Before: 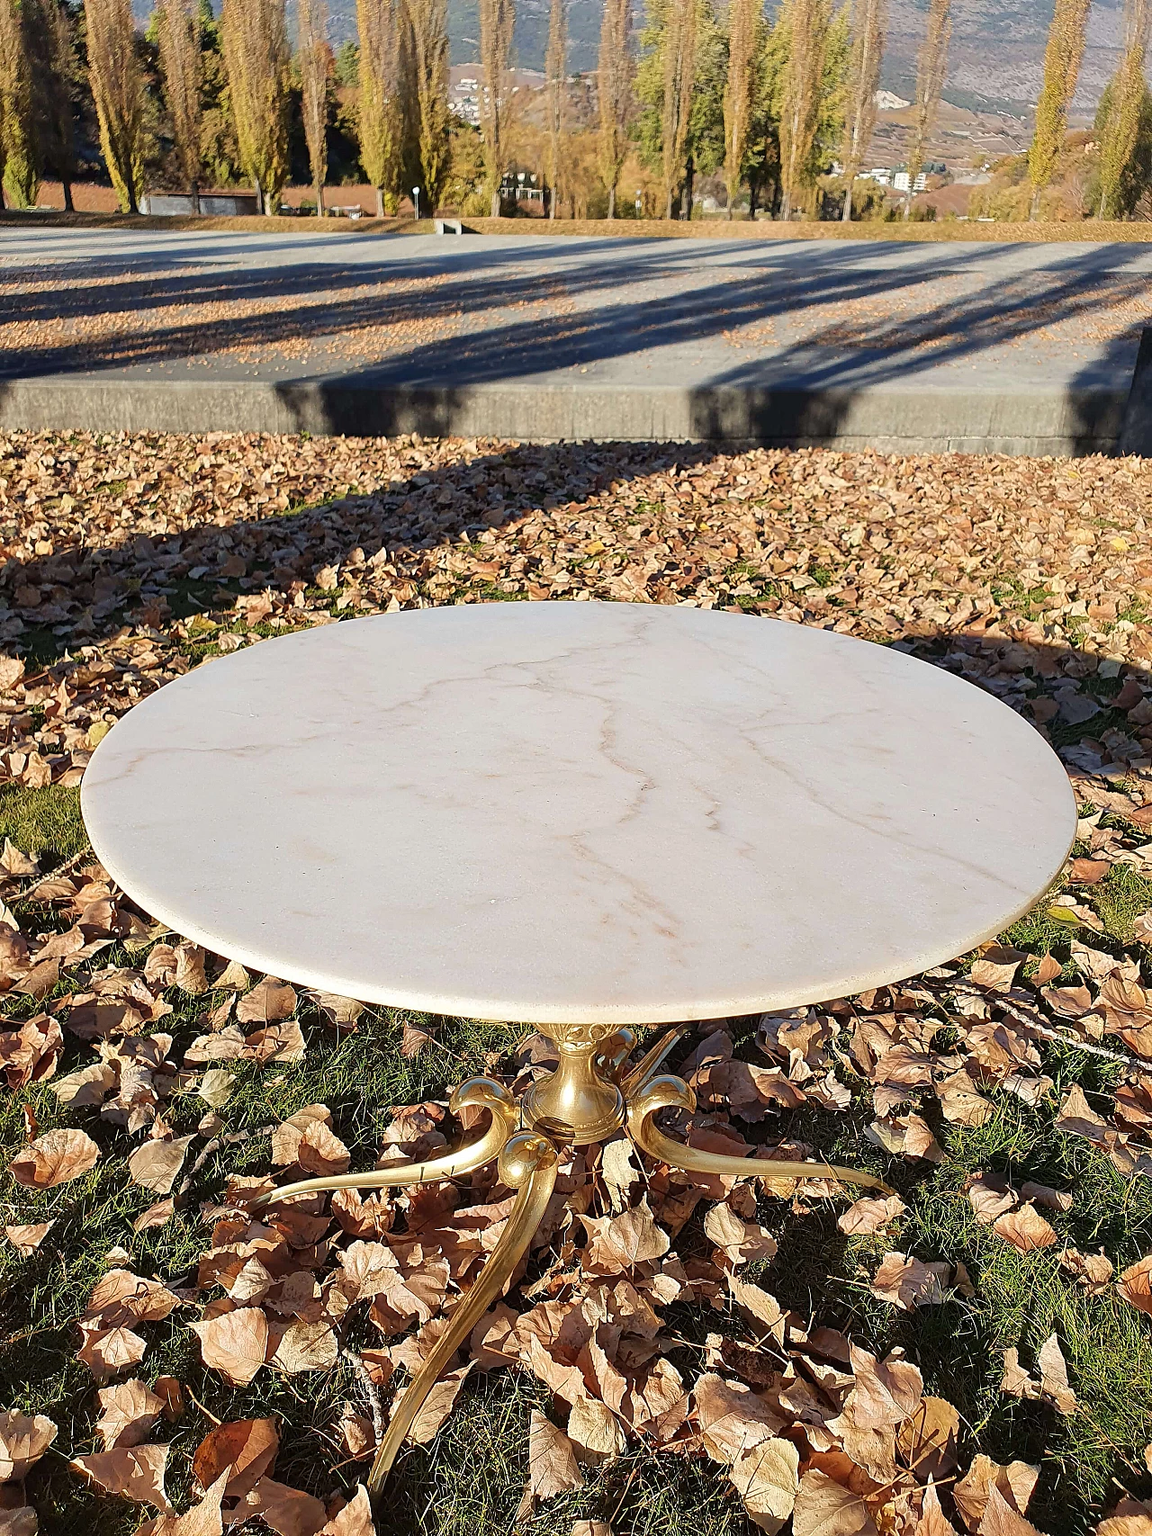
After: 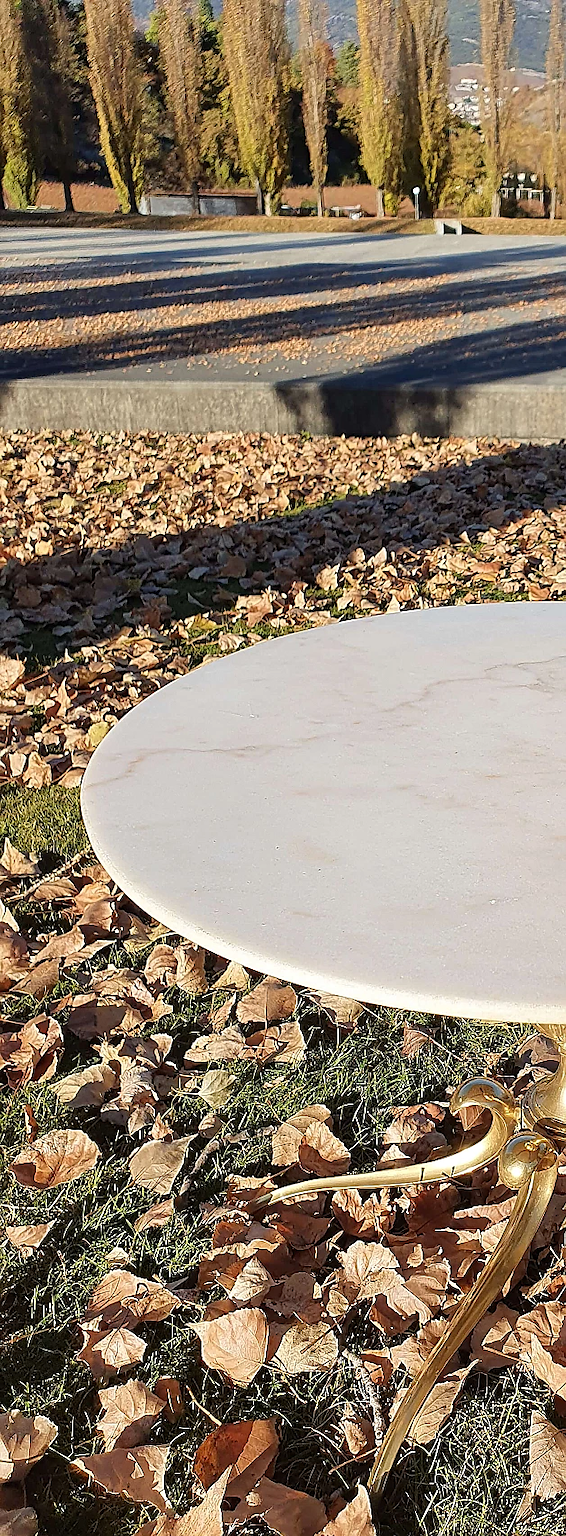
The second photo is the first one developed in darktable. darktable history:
sharpen: radius 1, threshold 1
tone equalizer: on, module defaults
crop and rotate: left 0%, top 0%, right 50.845%
